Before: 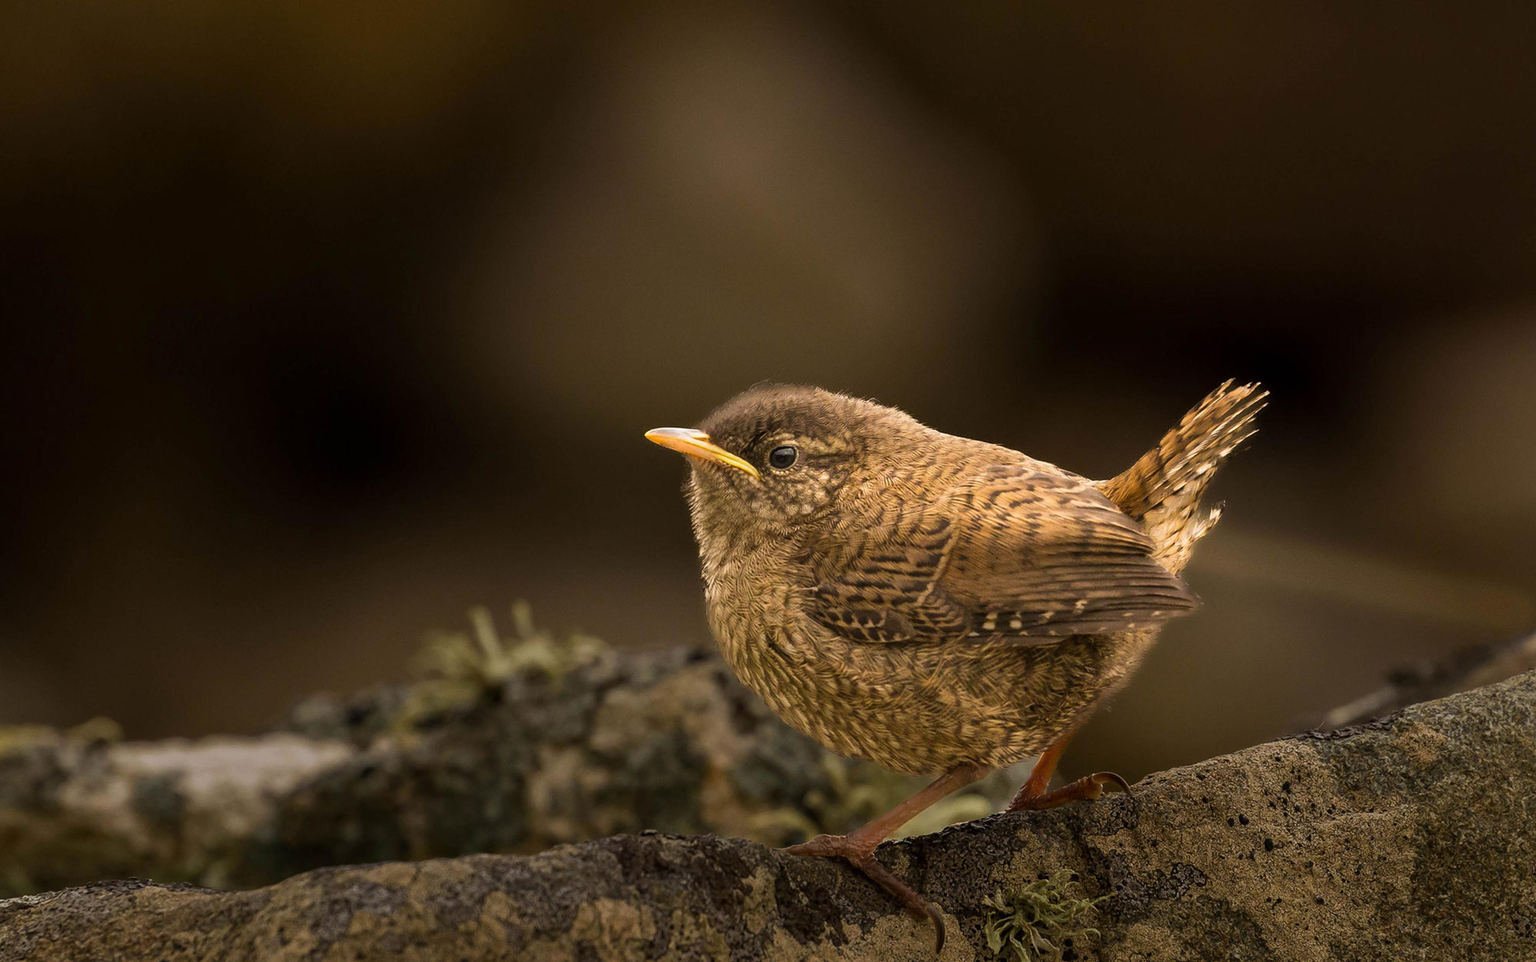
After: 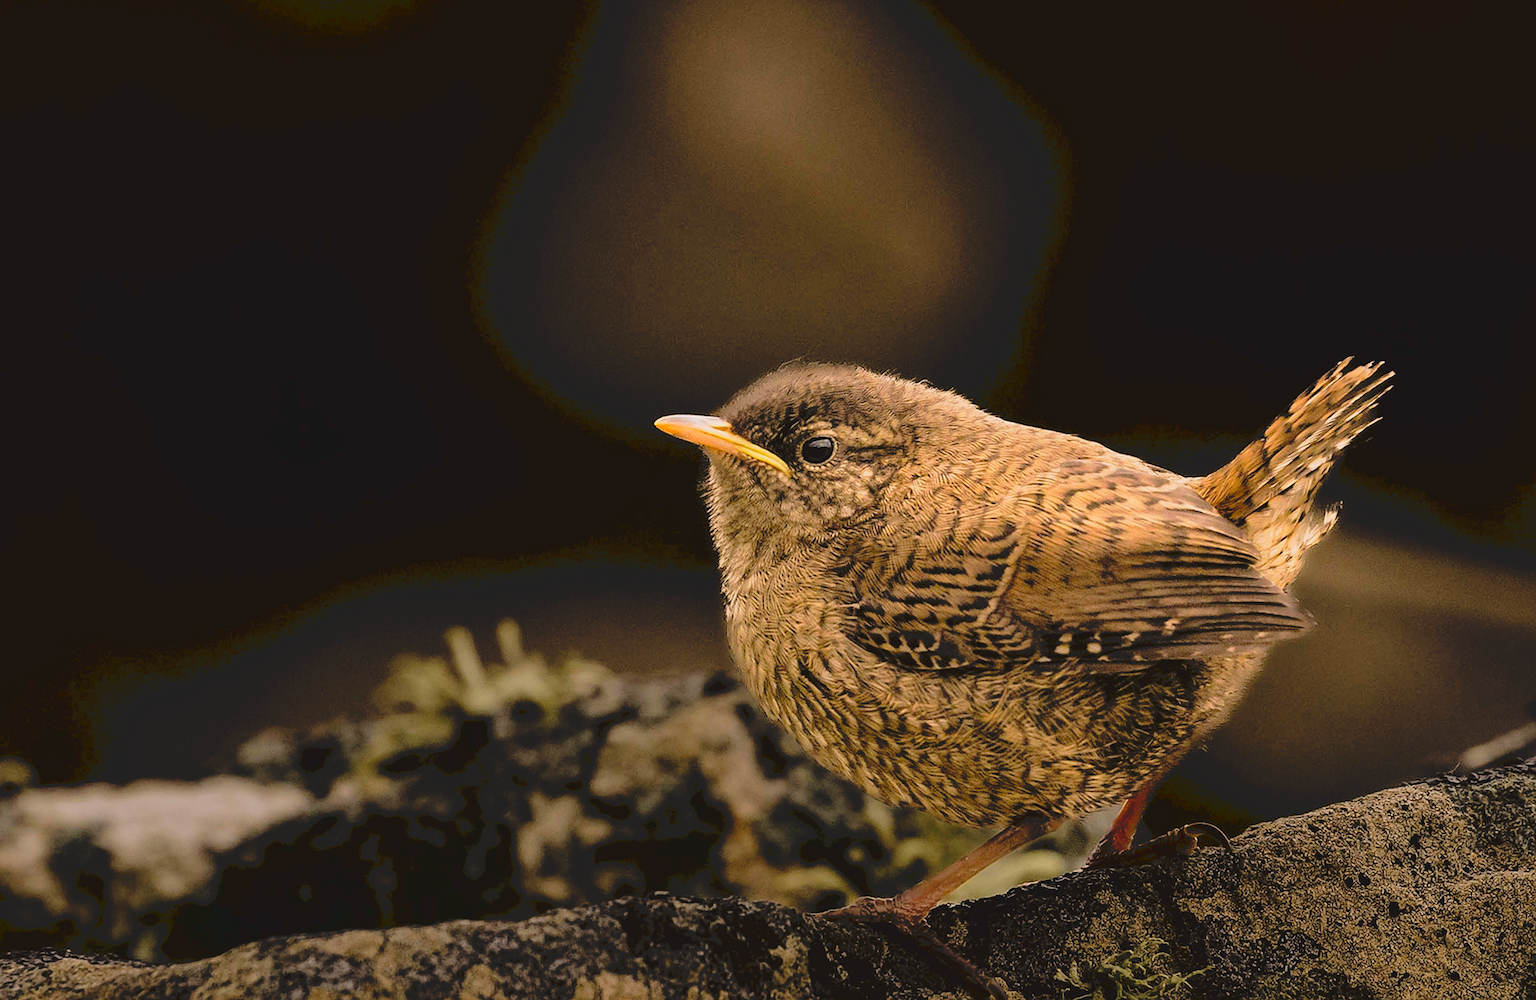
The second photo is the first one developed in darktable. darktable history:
color correction: highlights a* 3.47, highlights b* 2.12, saturation 1.22
crop: left 6.054%, top 8.074%, right 9.551%, bottom 4.094%
filmic rgb: black relative exposure -3.26 EV, white relative exposure 3.45 EV, threshold 2.96 EV, hardness 2.36, contrast 1.102, enable highlight reconstruction true
sharpen: on, module defaults
tone curve: curves: ch0 [(0, 0) (0.003, 0.132) (0.011, 0.13) (0.025, 0.134) (0.044, 0.138) (0.069, 0.154) (0.1, 0.17) (0.136, 0.198) (0.177, 0.25) (0.224, 0.308) (0.277, 0.371) (0.335, 0.432) (0.399, 0.491) (0.468, 0.55) (0.543, 0.612) (0.623, 0.679) (0.709, 0.766) (0.801, 0.842) (0.898, 0.912) (1, 1)], preserve colors none
